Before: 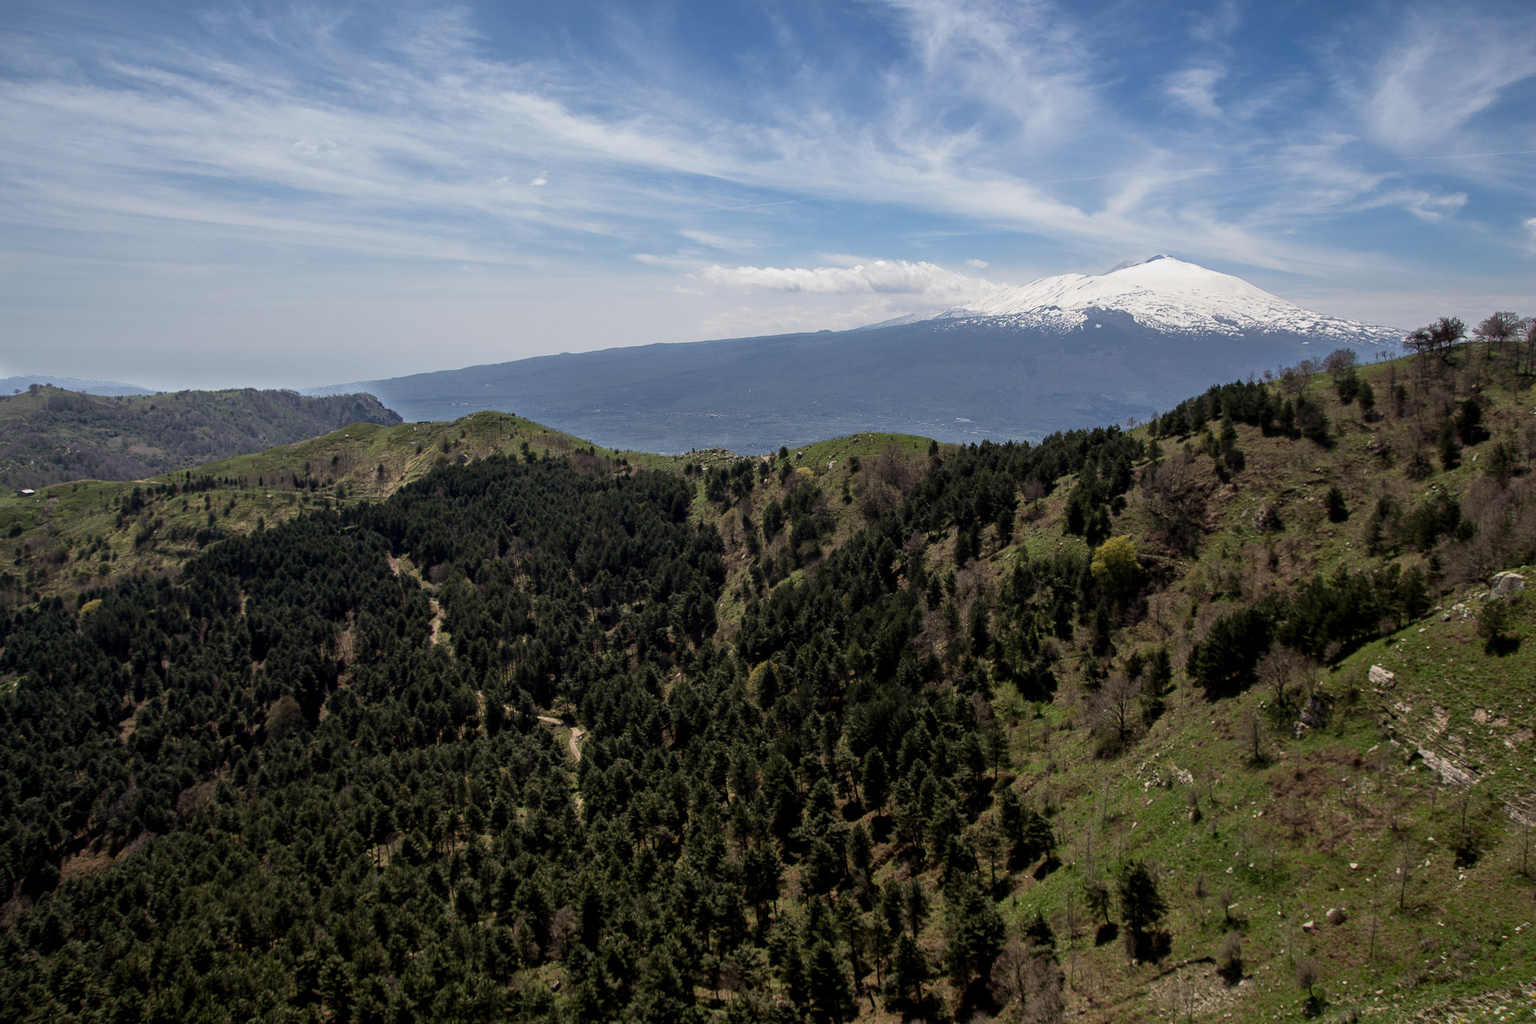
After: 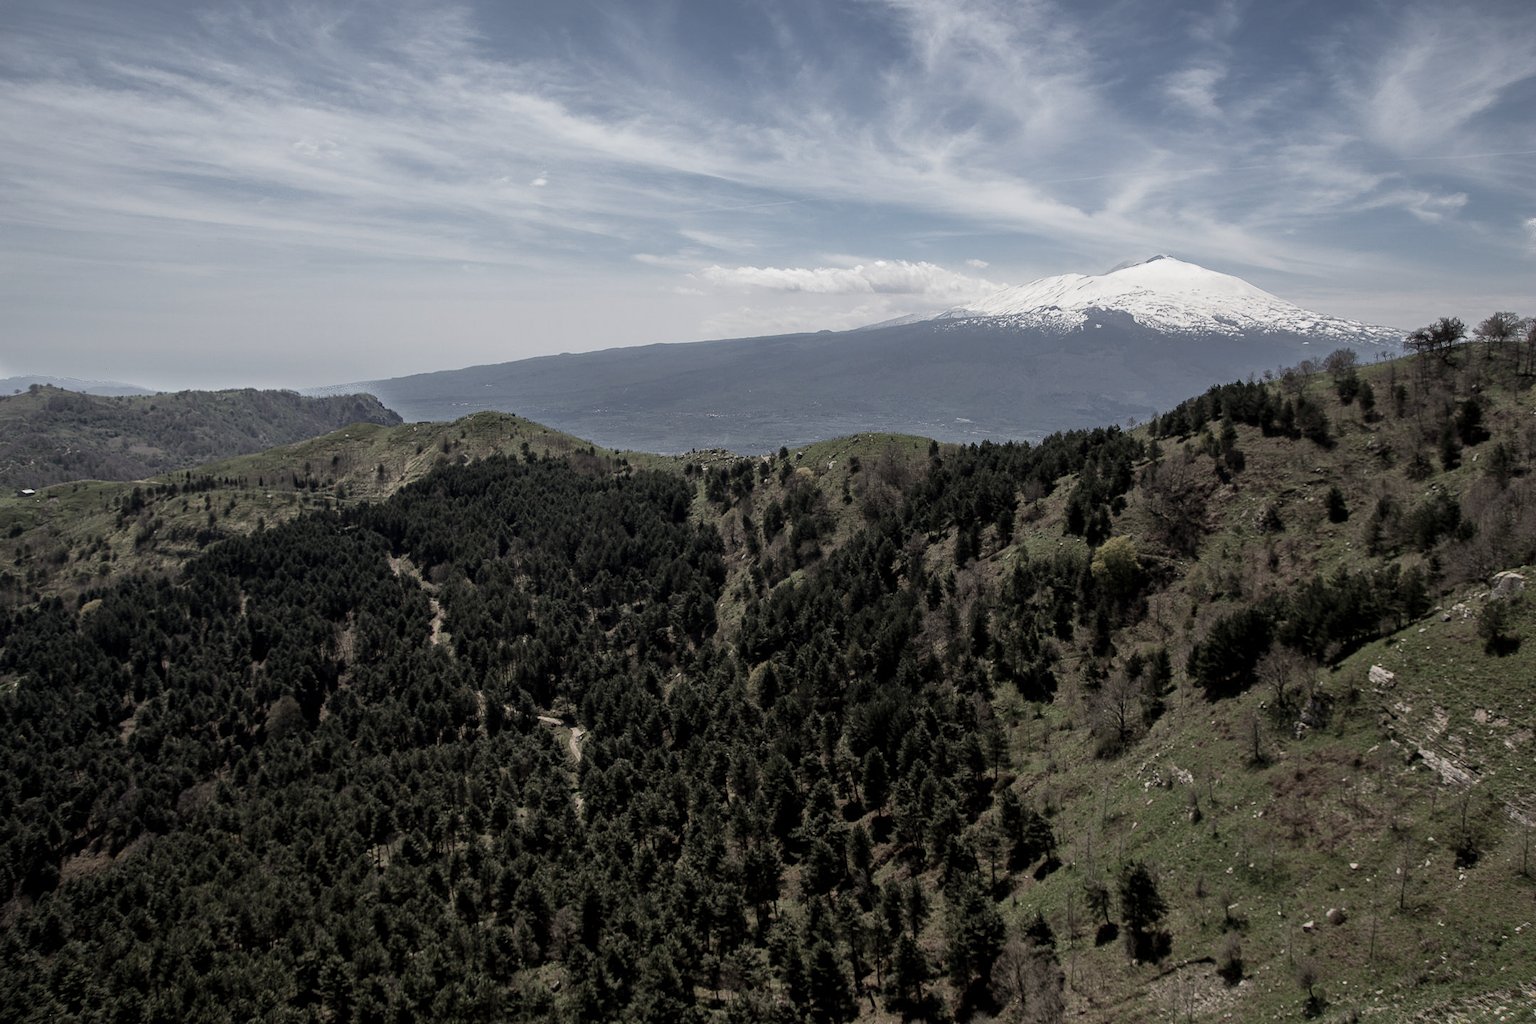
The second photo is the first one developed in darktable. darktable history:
color zones: curves: ch1 [(0, 0.292) (0.001, 0.292) (0.2, 0.264) (0.4, 0.248) (0.6, 0.248) (0.8, 0.264) (0.999, 0.292) (1, 0.292)]
